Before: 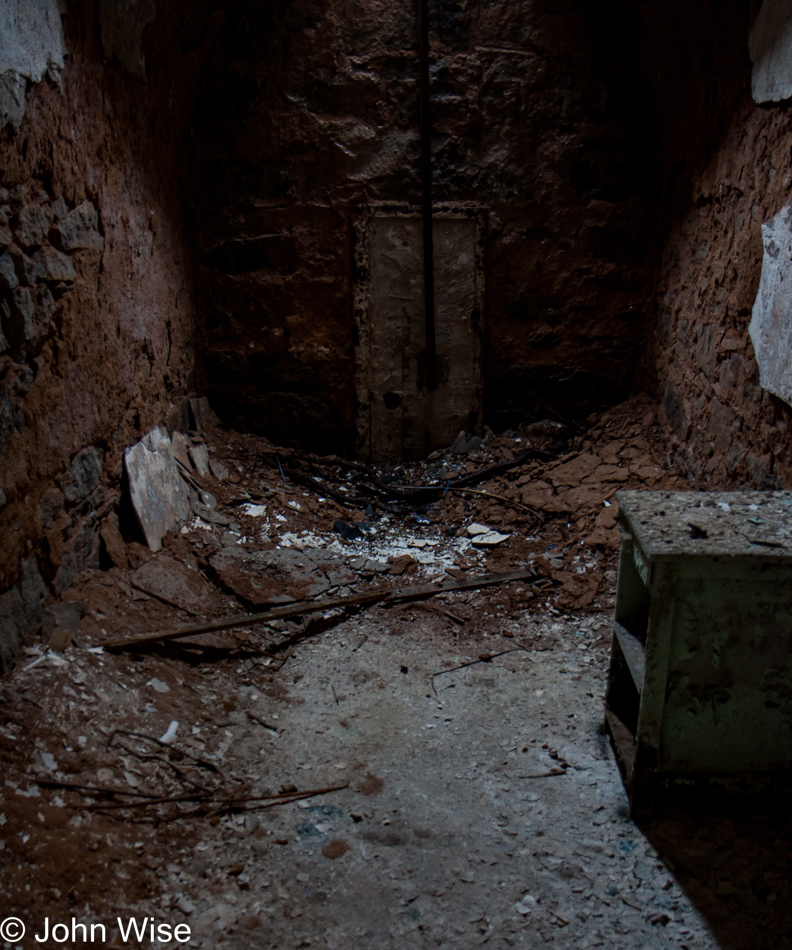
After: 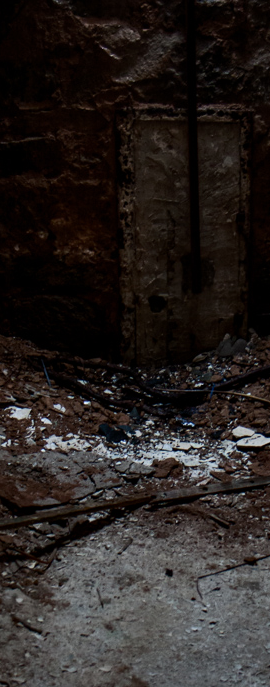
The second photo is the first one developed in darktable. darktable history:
color correction: highlights b* -0.048, saturation 0.81
contrast brightness saturation: contrast 0.146, brightness -0.013, saturation 0.103
shadows and highlights: radius 128.05, shadows 30.44, highlights -30.64, highlights color adjustment 89.72%, low approximation 0.01, soften with gaussian
crop and rotate: left 29.745%, top 10.308%, right 36.08%, bottom 17.282%
